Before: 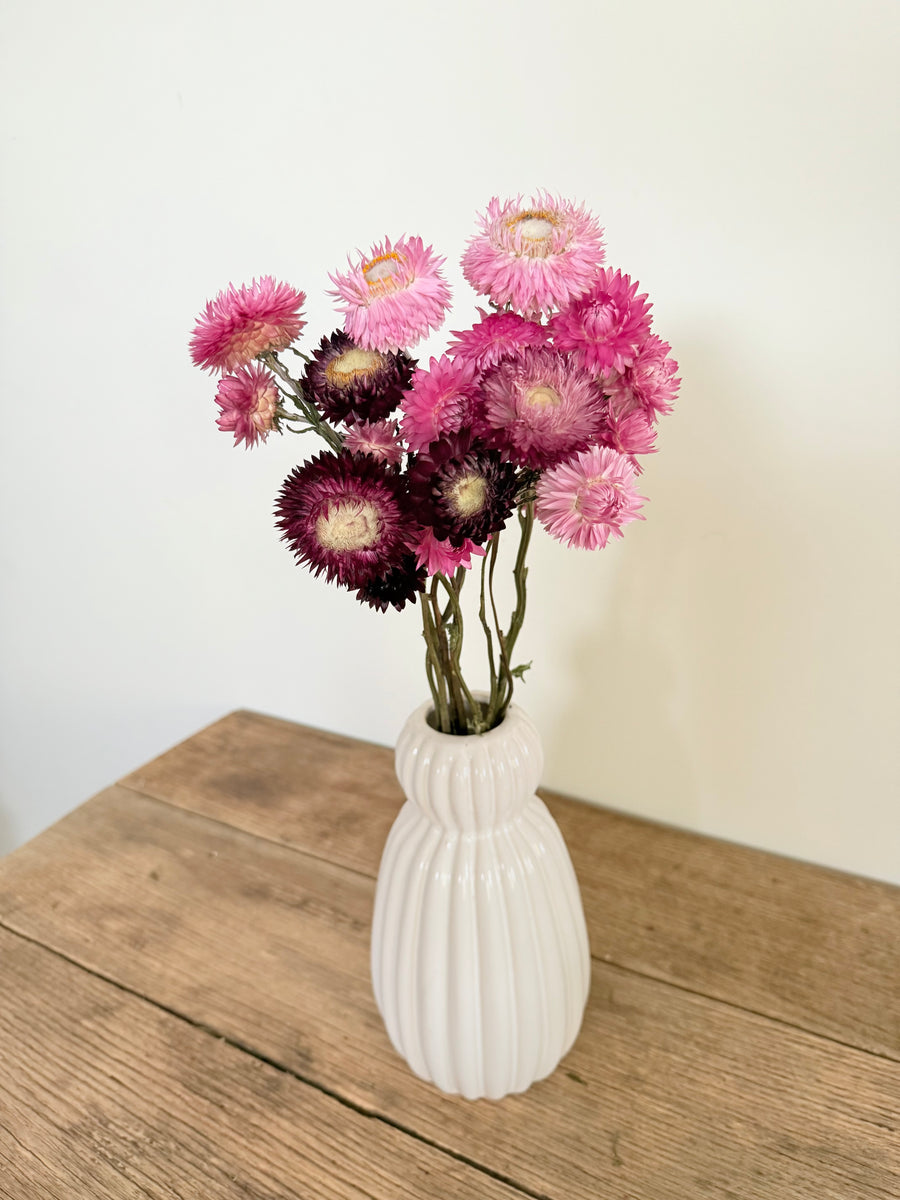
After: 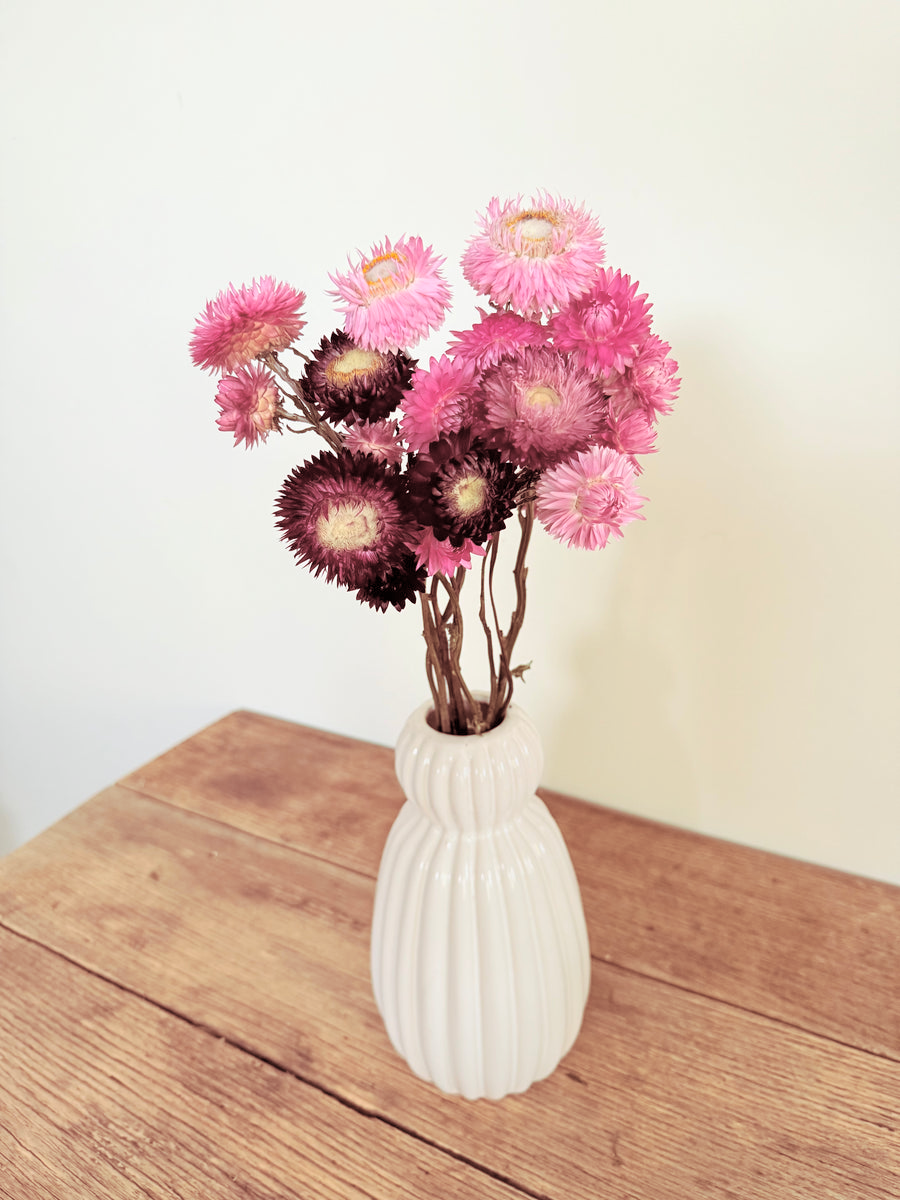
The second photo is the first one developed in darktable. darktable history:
split-toning: highlights › hue 187.2°, highlights › saturation 0.83, balance -68.05, compress 56.43%
contrast brightness saturation: brightness 0.15
